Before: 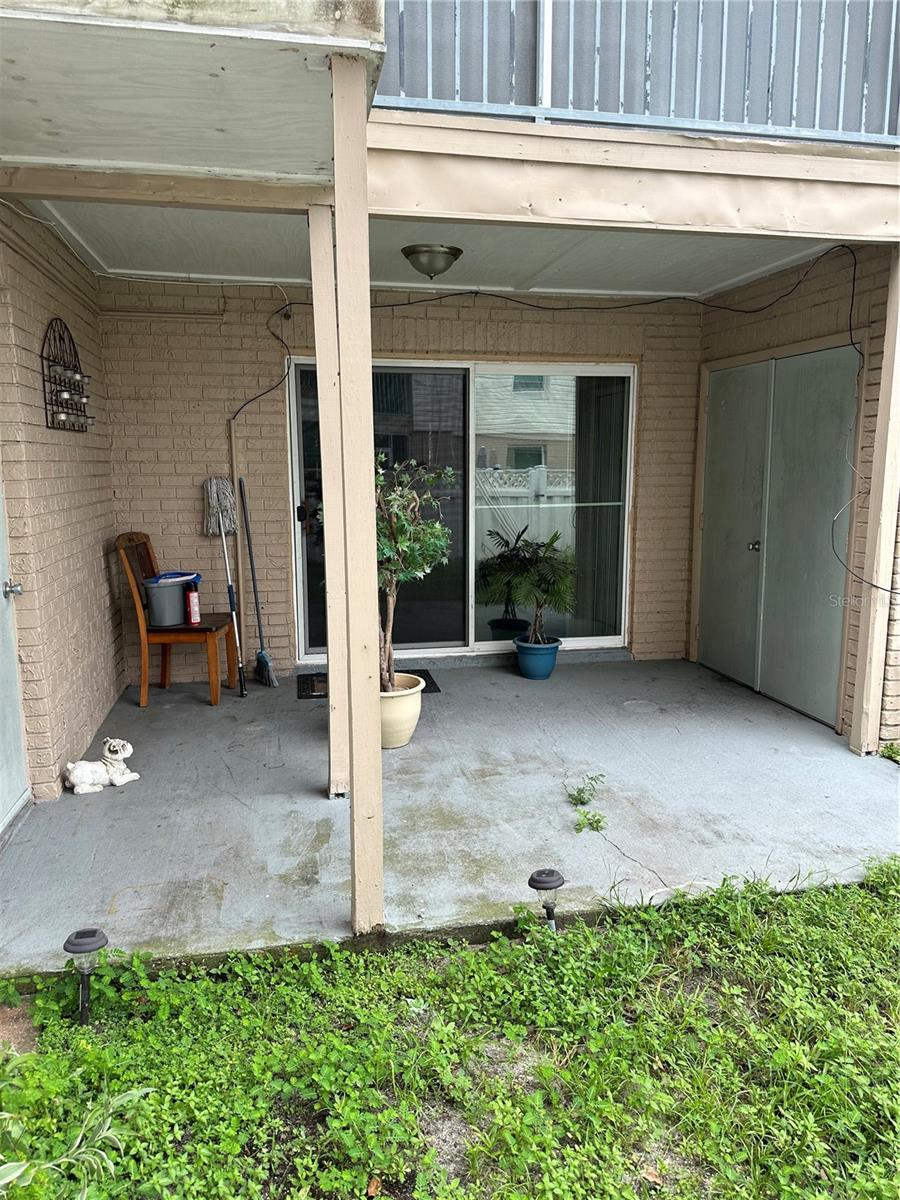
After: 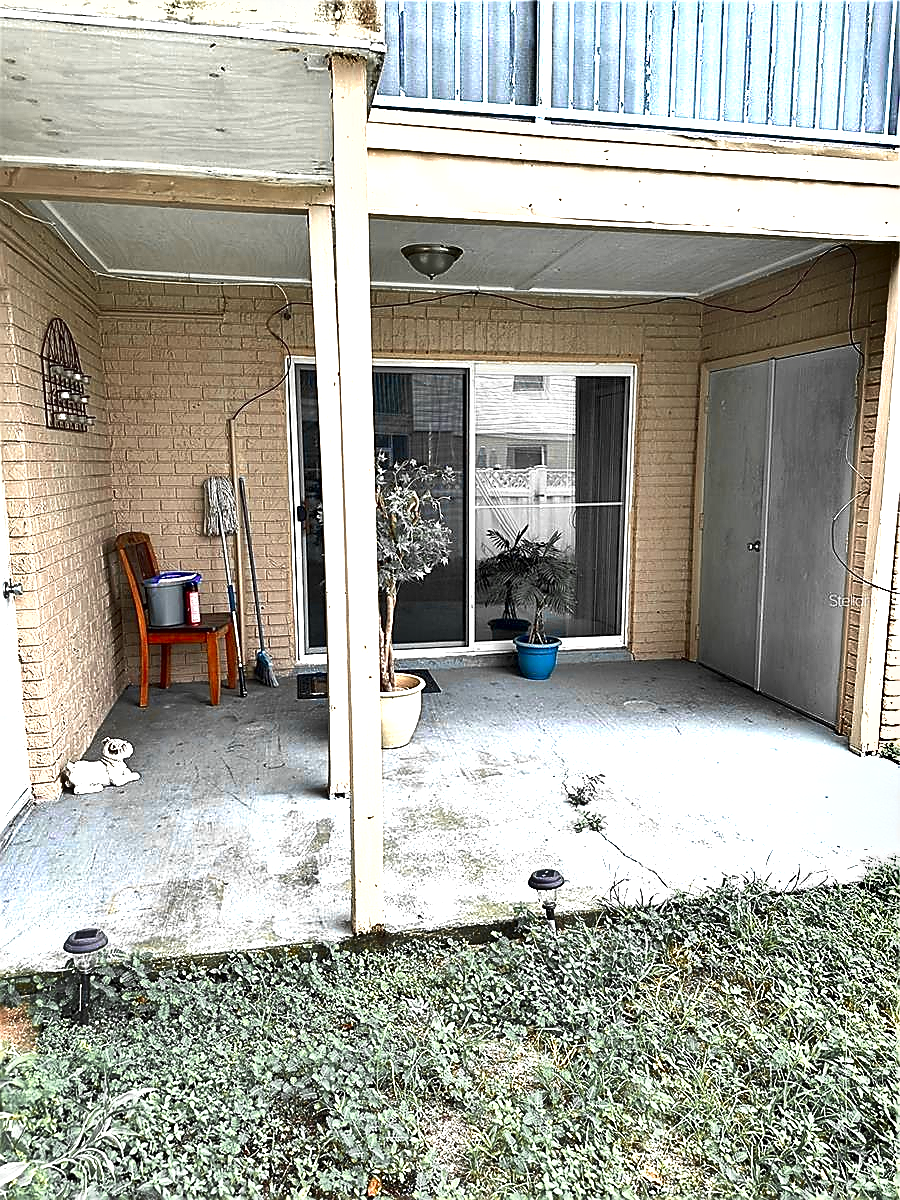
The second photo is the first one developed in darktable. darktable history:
shadows and highlights: highlights color adjustment 49.54%, soften with gaussian
local contrast: mode bilateral grid, contrast 20, coarseness 50, detail 132%, midtone range 0.2
exposure: black level correction 0, exposure 1.124 EV, compensate highlight preservation false
color zones: curves: ch0 [(0, 0.363) (0.128, 0.373) (0.25, 0.5) (0.402, 0.407) (0.521, 0.525) (0.63, 0.559) (0.729, 0.662) (0.867, 0.471)]; ch1 [(0, 0.515) (0.136, 0.618) (0.25, 0.5) (0.378, 0) (0.516, 0) (0.622, 0.593) (0.737, 0.819) (0.87, 0.593)]; ch2 [(0, 0.529) (0.128, 0.471) (0.282, 0.451) (0.386, 0.662) (0.516, 0.525) (0.633, 0.554) (0.75, 0.62) (0.875, 0.441)]
sharpen: radius 1.355, amount 1.246, threshold 0.767
